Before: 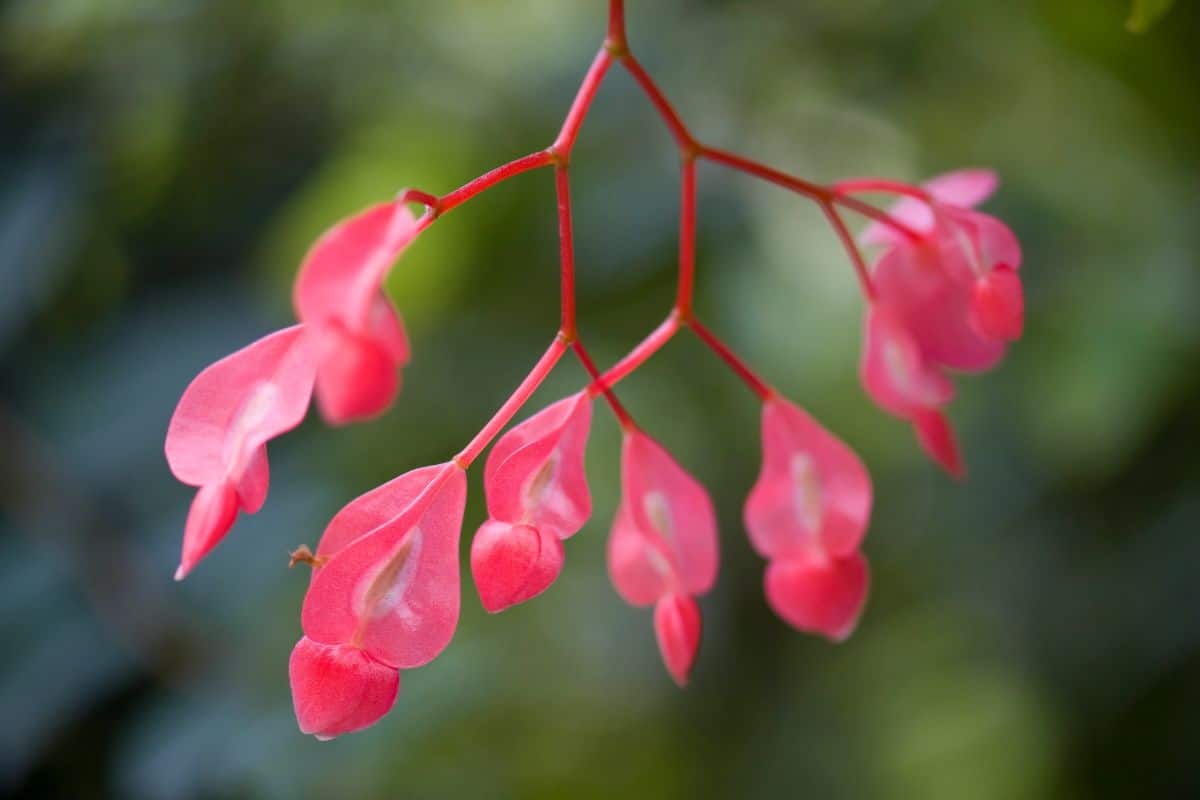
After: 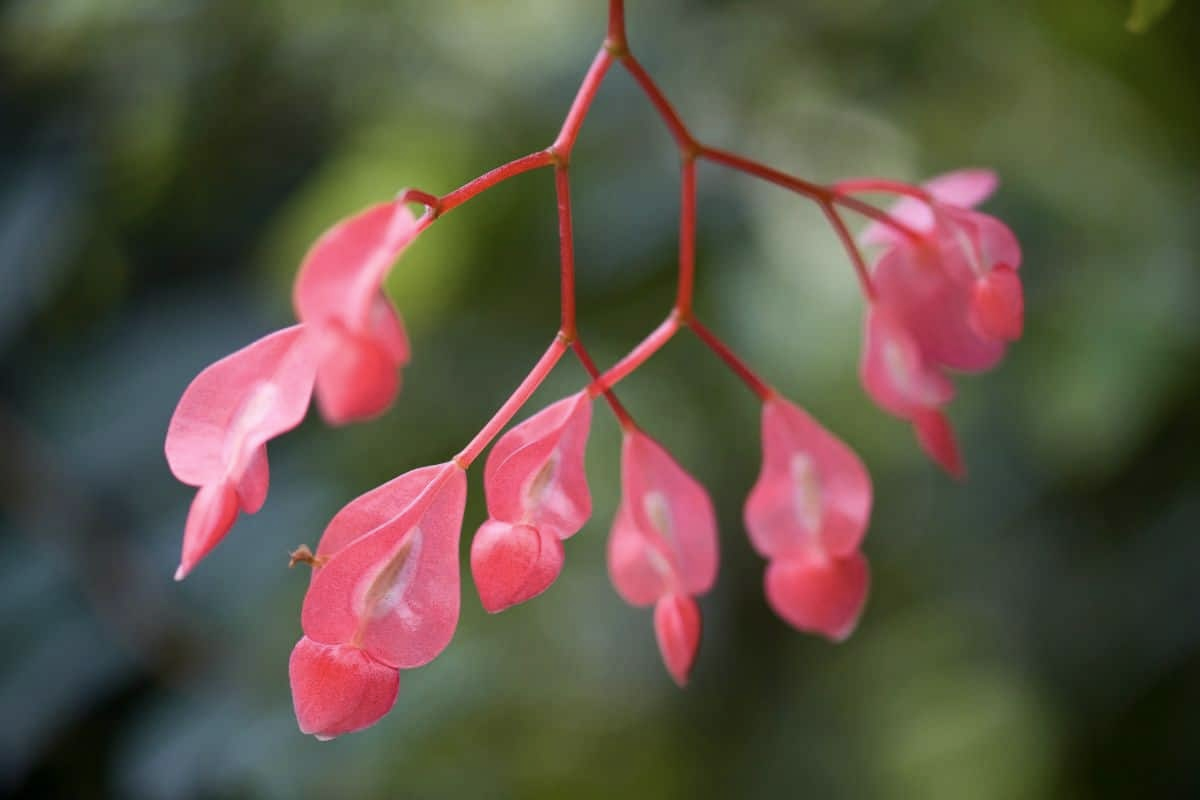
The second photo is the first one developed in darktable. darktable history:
contrast brightness saturation: contrast 0.11, saturation -0.175
